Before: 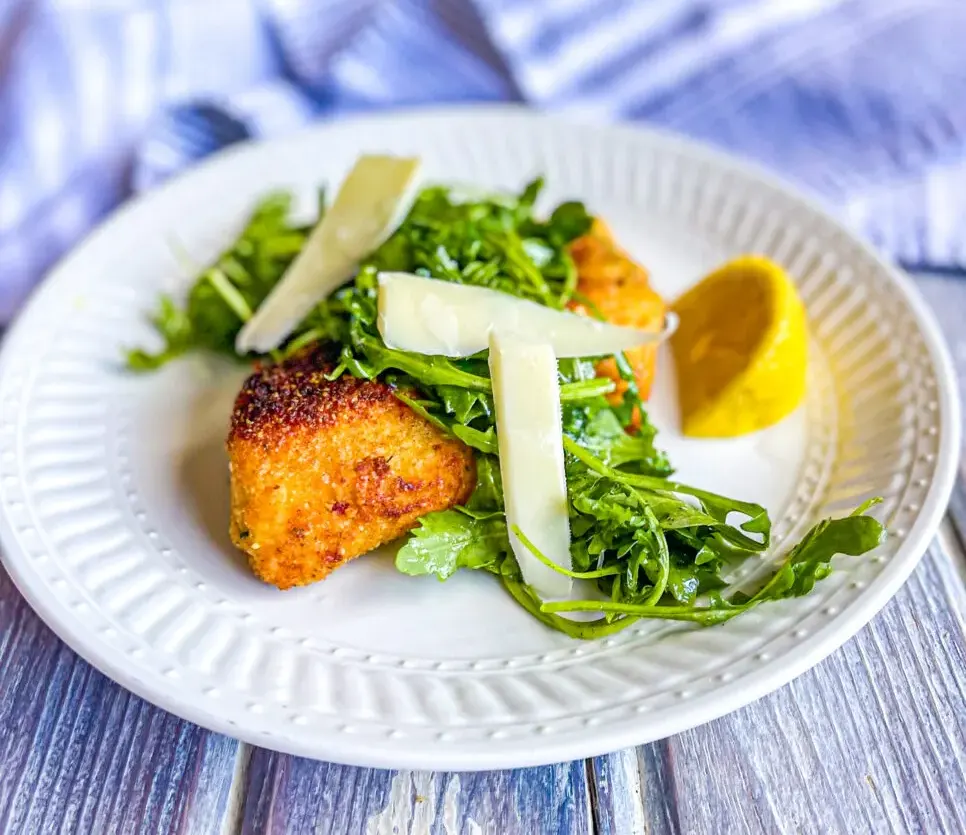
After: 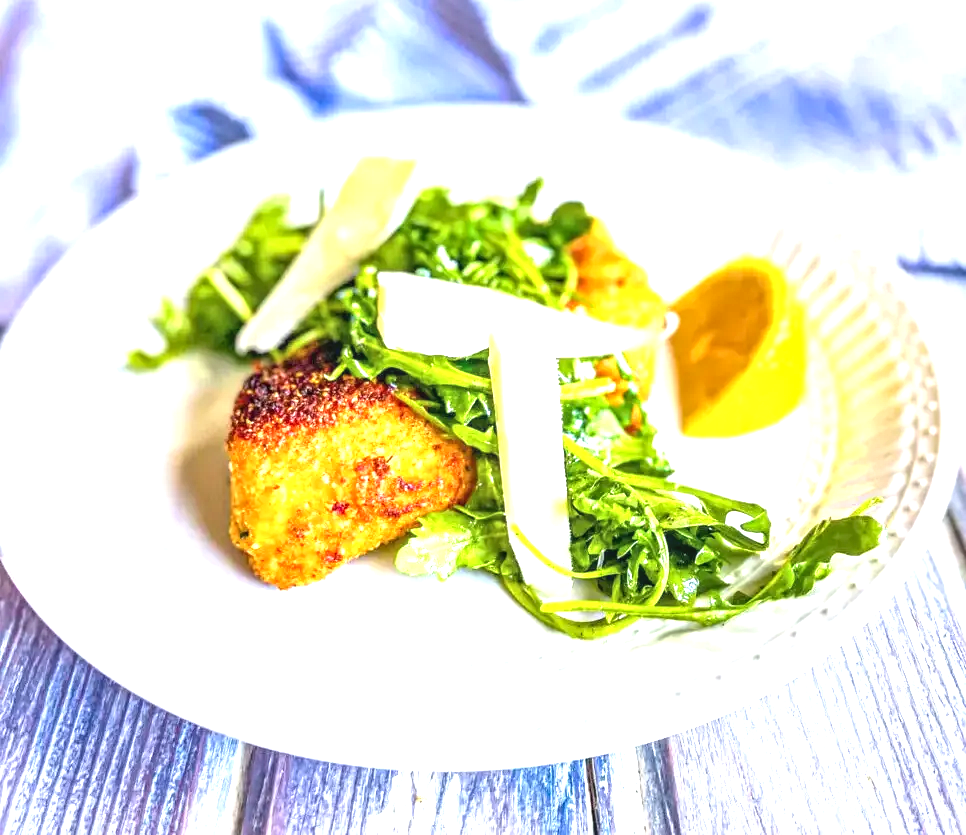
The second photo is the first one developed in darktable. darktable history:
local contrast: on, module defaults
exposure: black level correction 0, exposure 1.2 EV, compensate exposure bias true, compensate highlight preservation false
